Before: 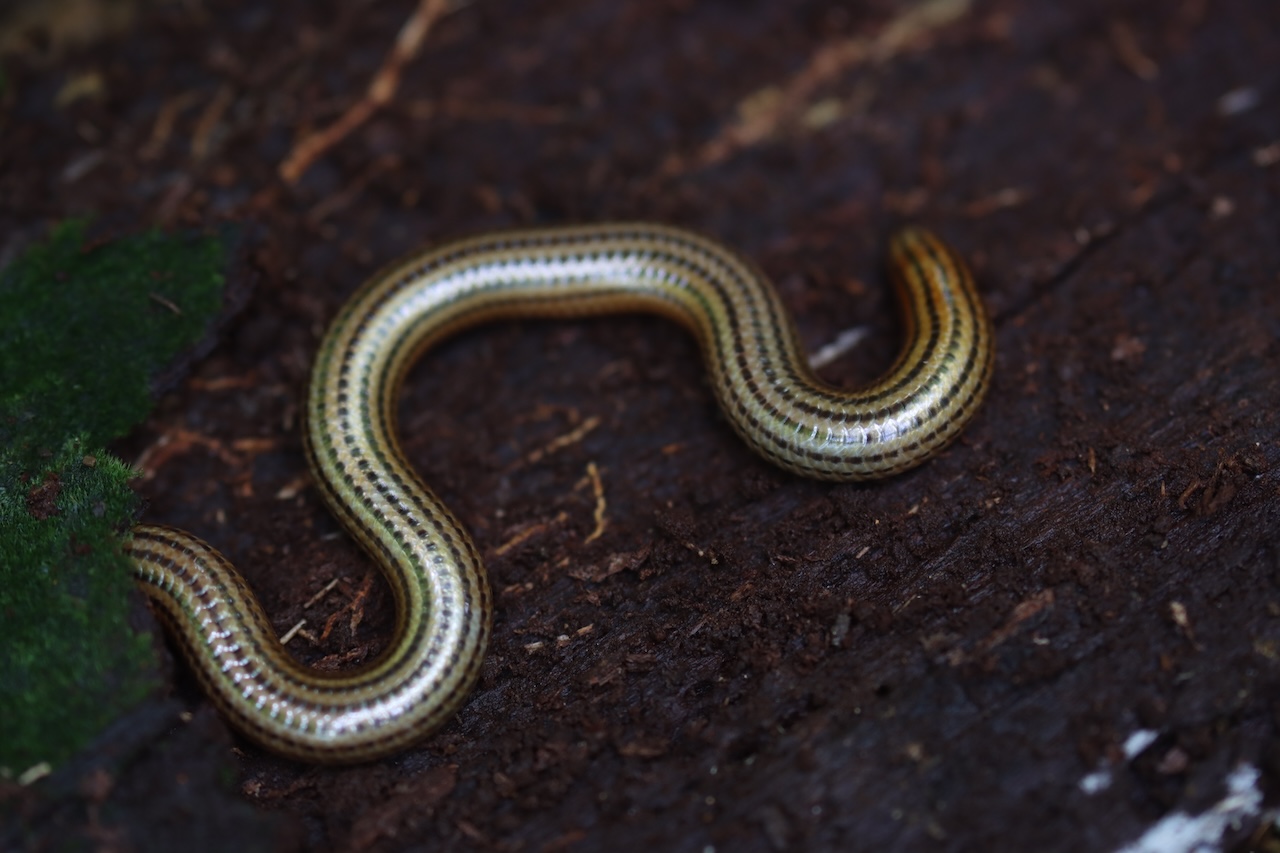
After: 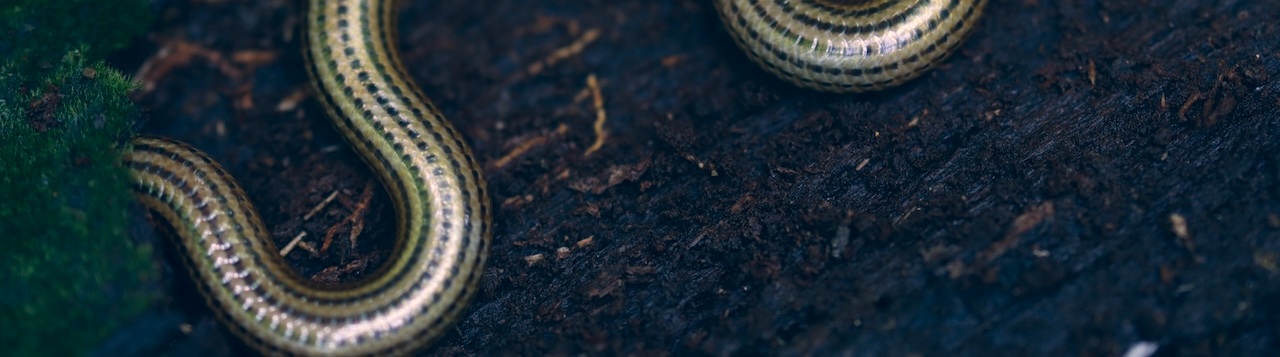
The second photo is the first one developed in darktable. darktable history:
color correction: highlights a* 10.32, highlights b* 14.66, shadows a* -9.59, shadows b* -15.02
crop: top 45.551%, bottom 12.262%
